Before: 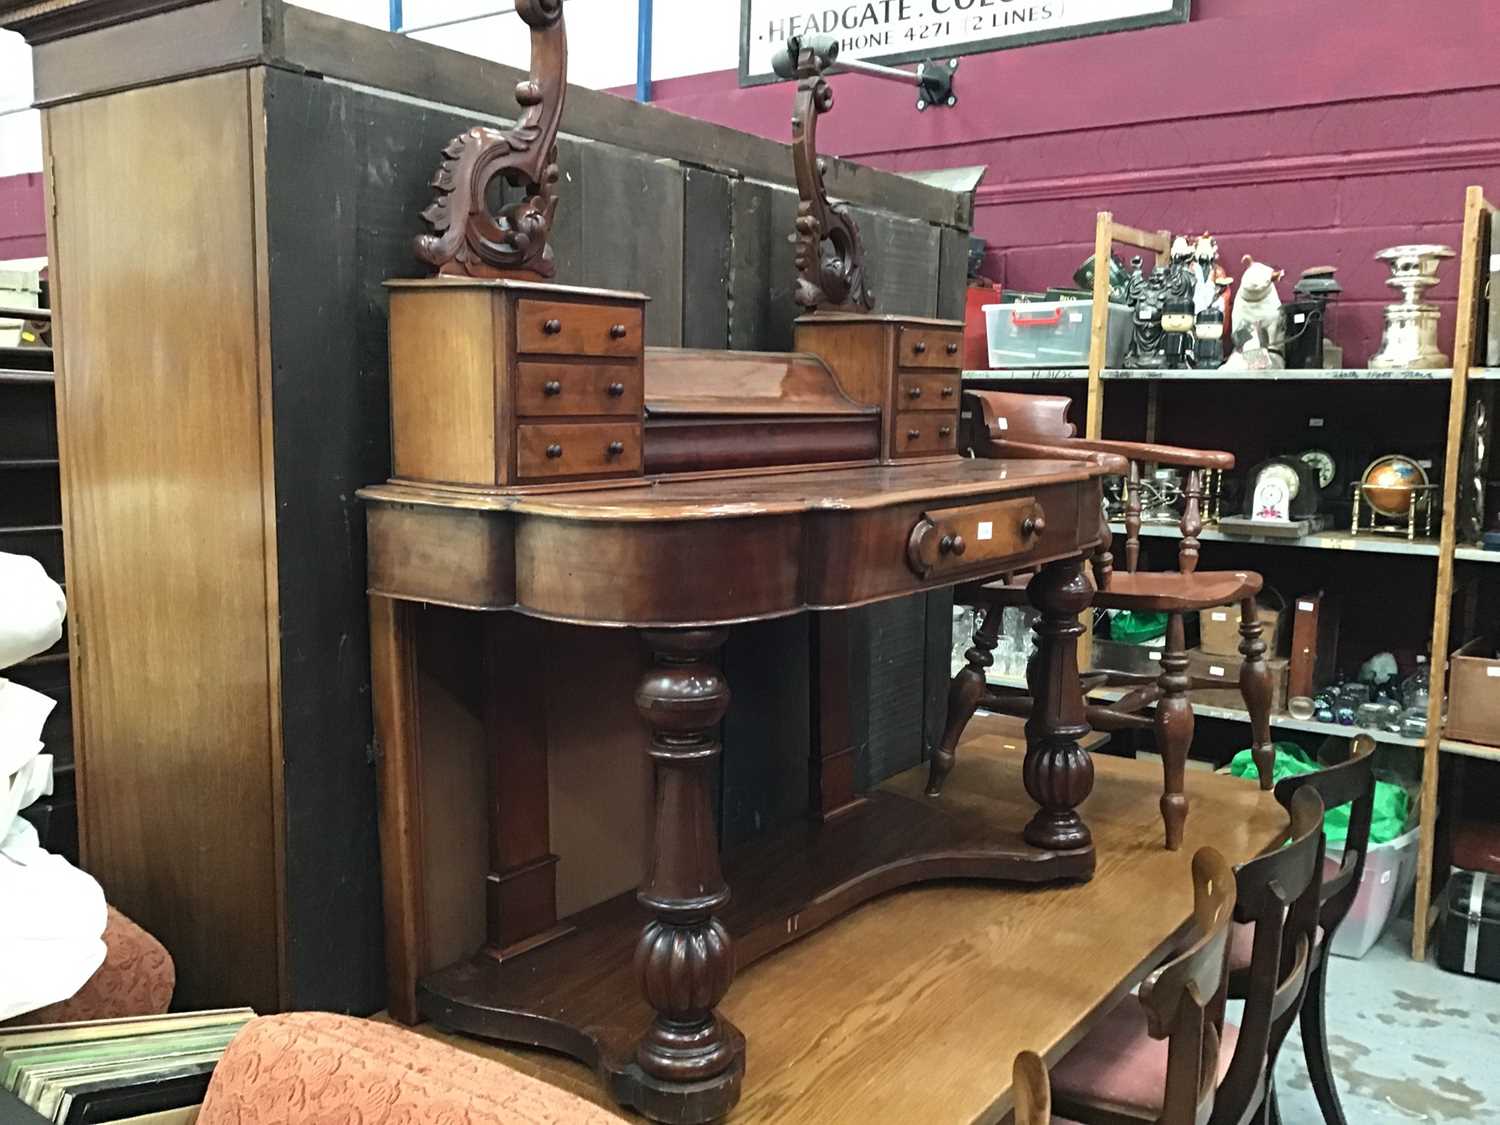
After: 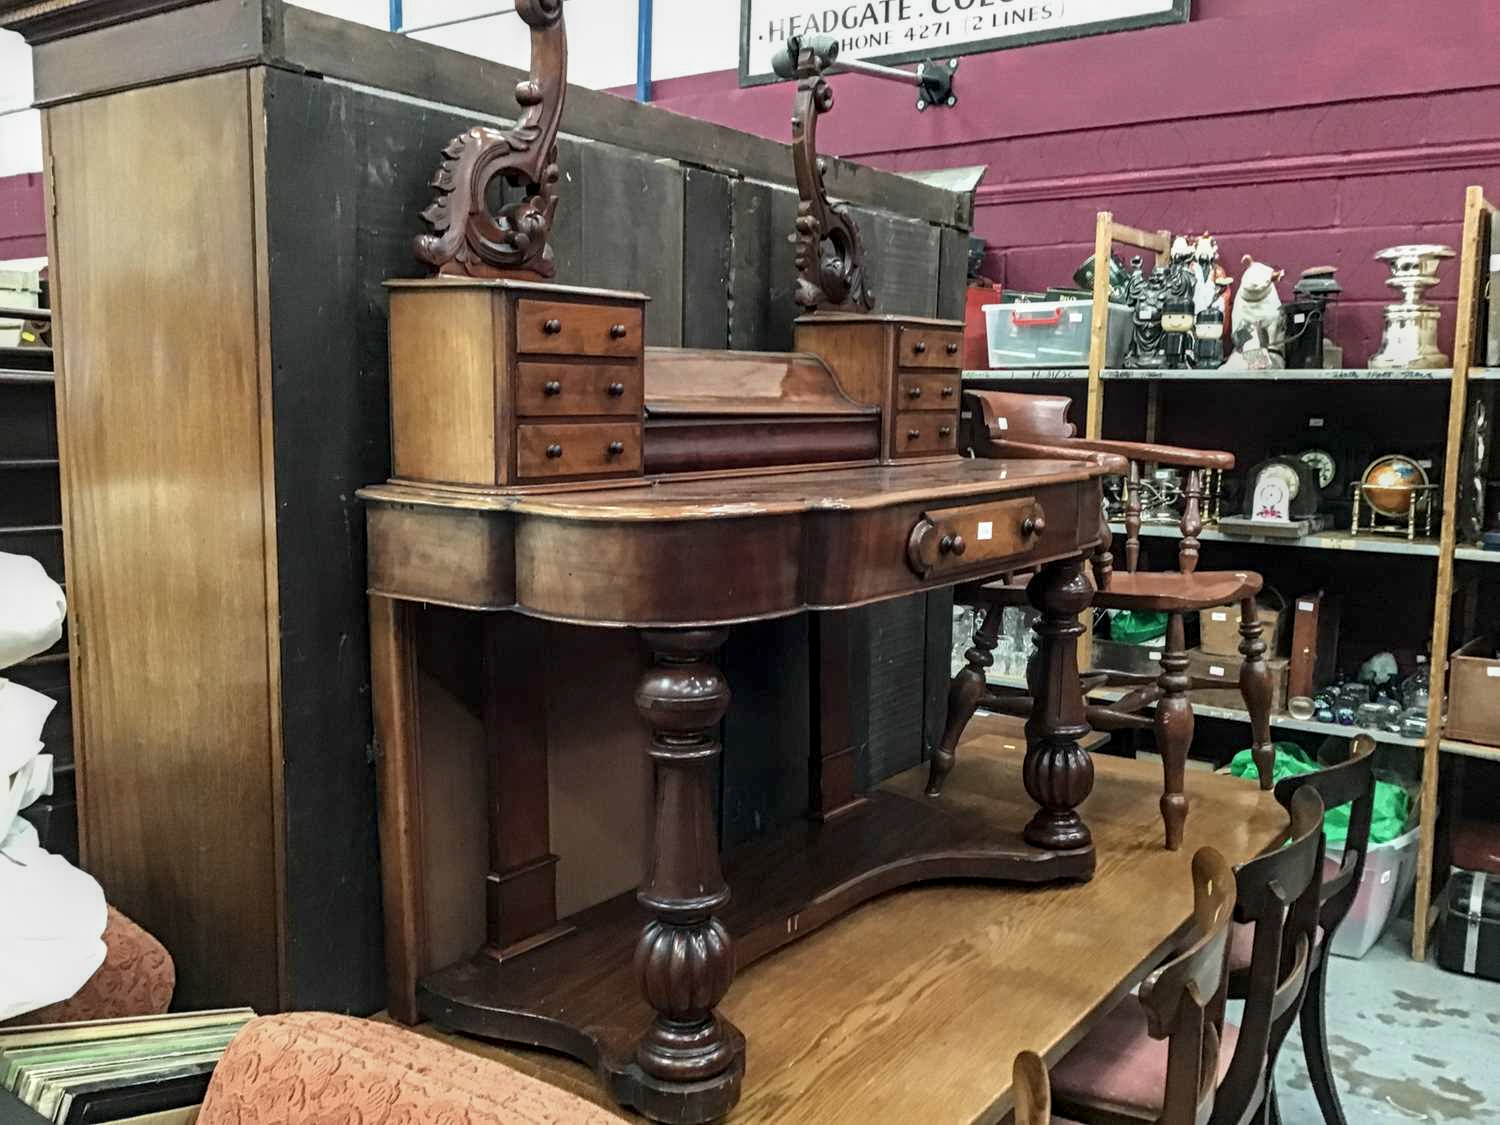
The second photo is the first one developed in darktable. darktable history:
local contrast: highlights 35%, detail 135%
contrast brightness saturation: saturation -0.05
exposure: black level correction 0.001, exposure -0.2 EV, compensate highlight preservation false
